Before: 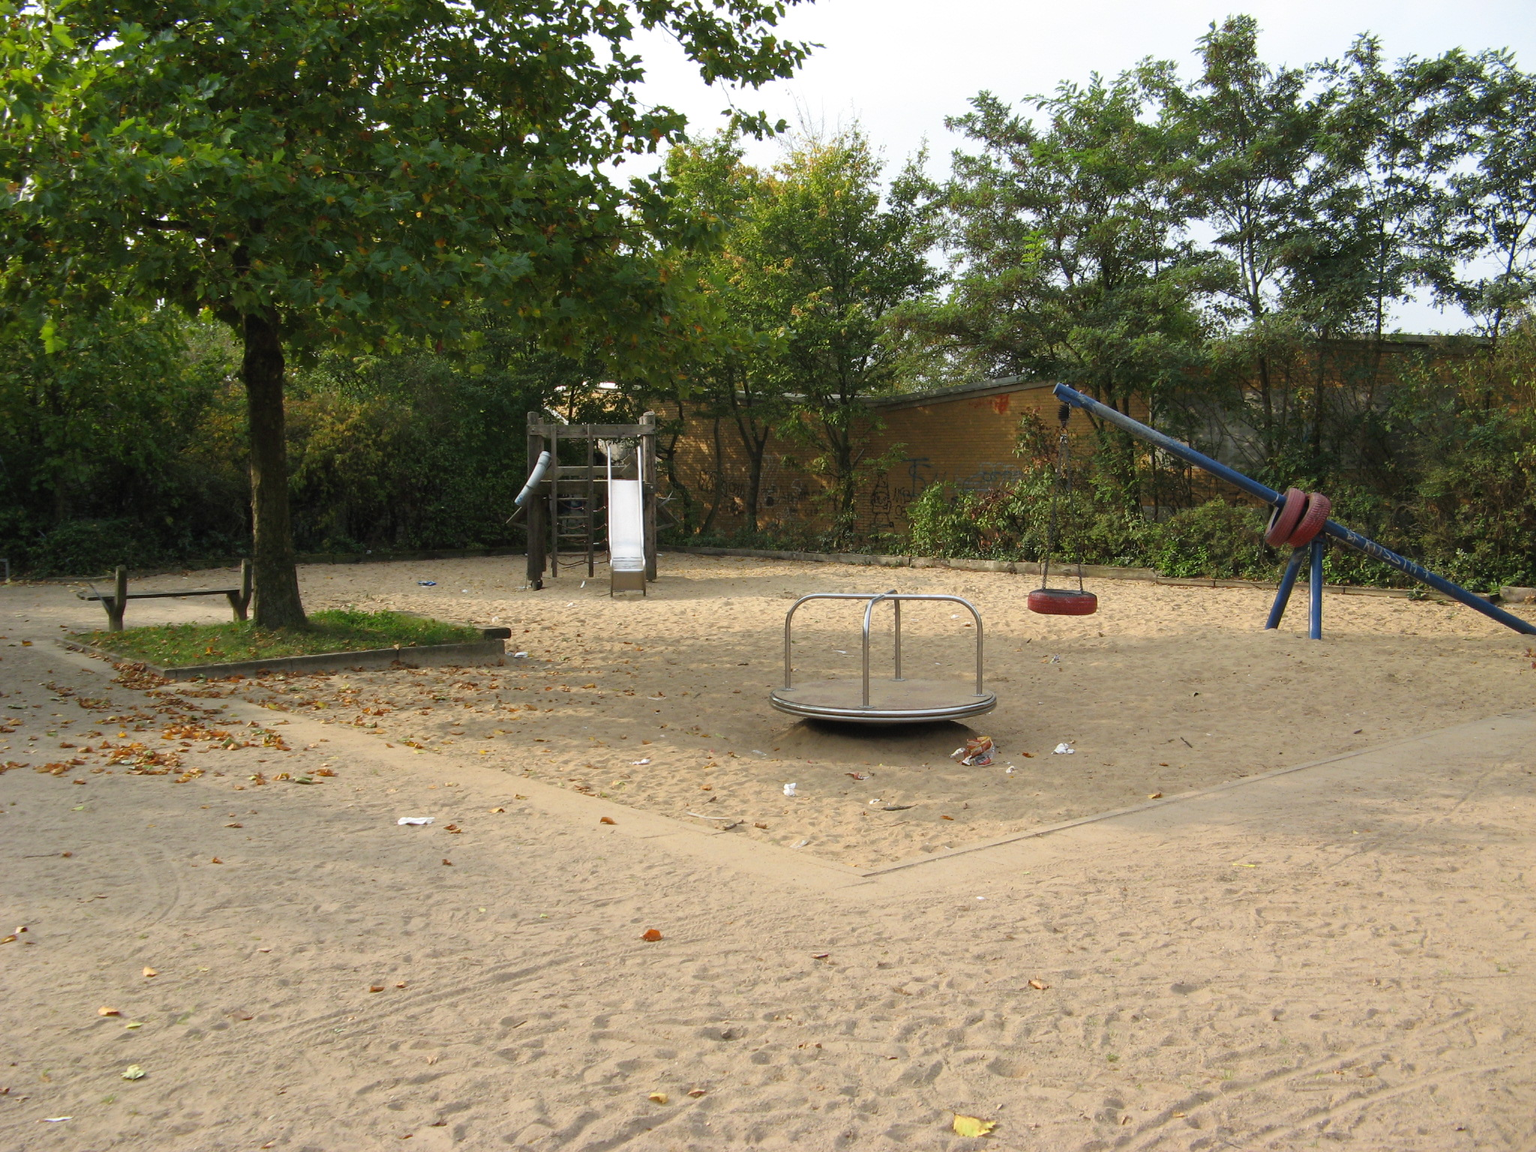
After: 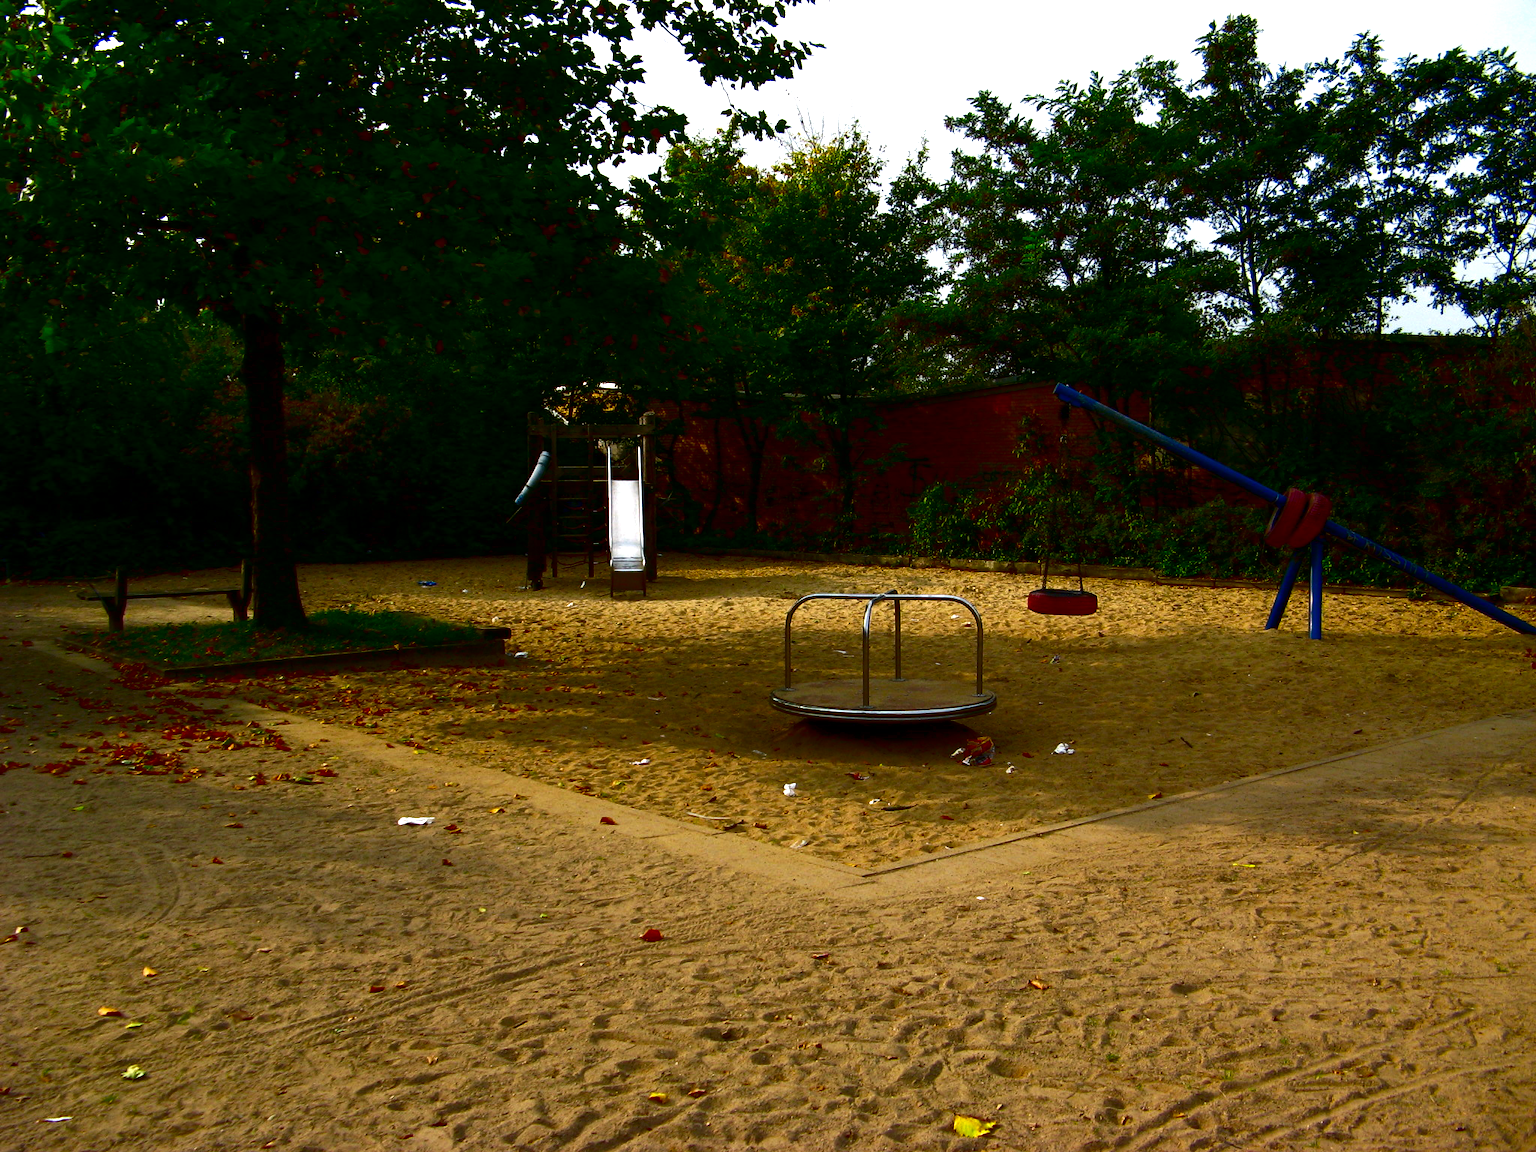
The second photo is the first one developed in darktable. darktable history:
exposure: exposure 0.236 EV, compensate highlight preservation false
contrast brightness saturation: brightness -1, saturation 1
